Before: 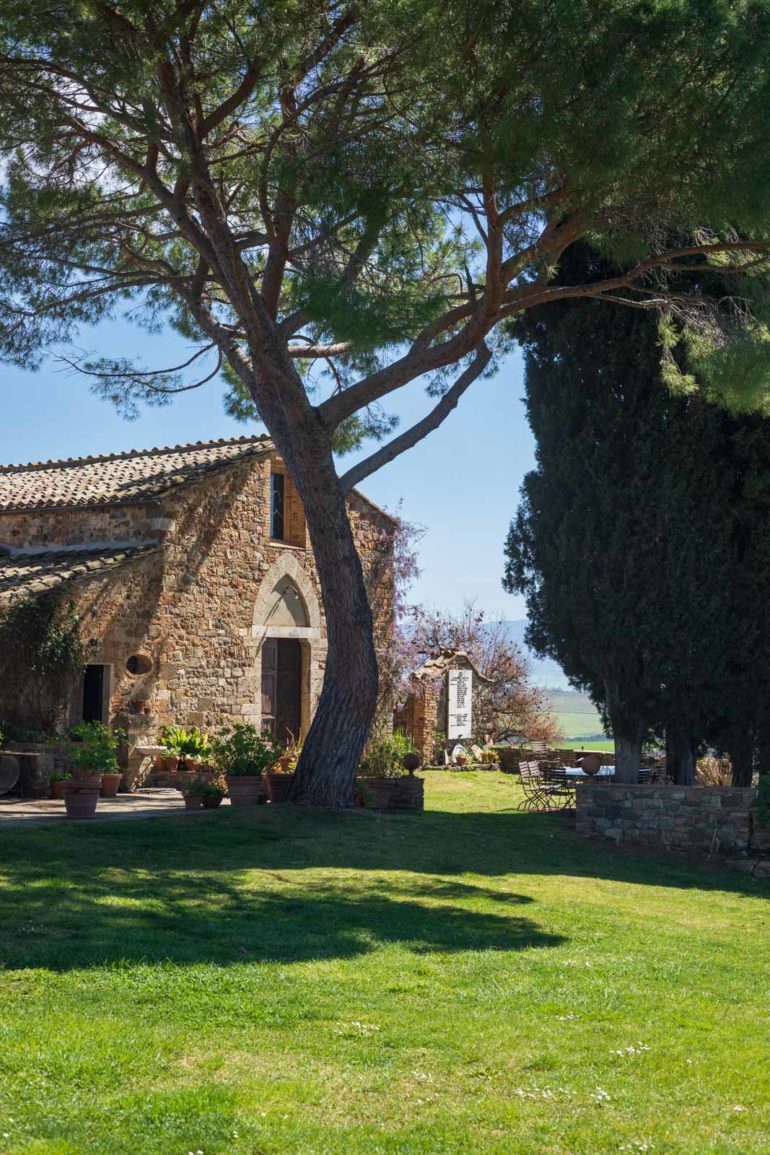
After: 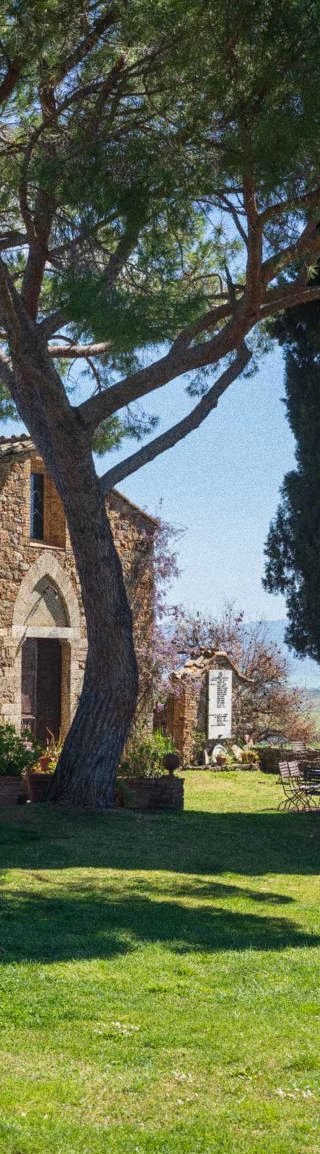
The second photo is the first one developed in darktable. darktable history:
crop: left 31.229%, right 27.105%
grain: strength 49.07%
